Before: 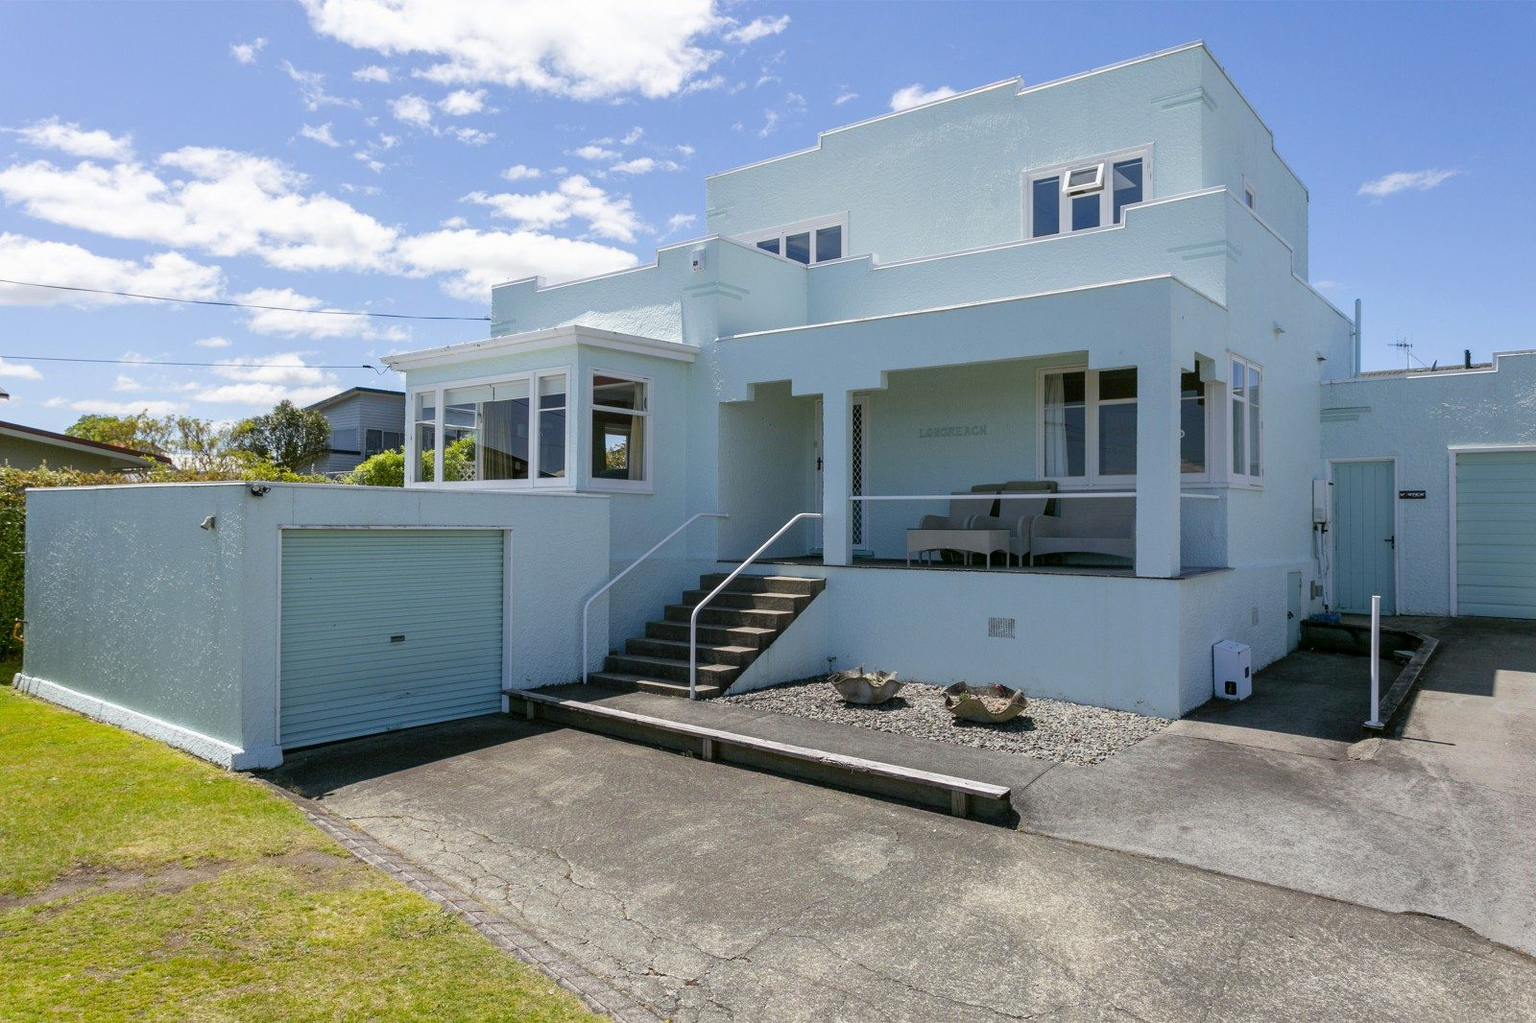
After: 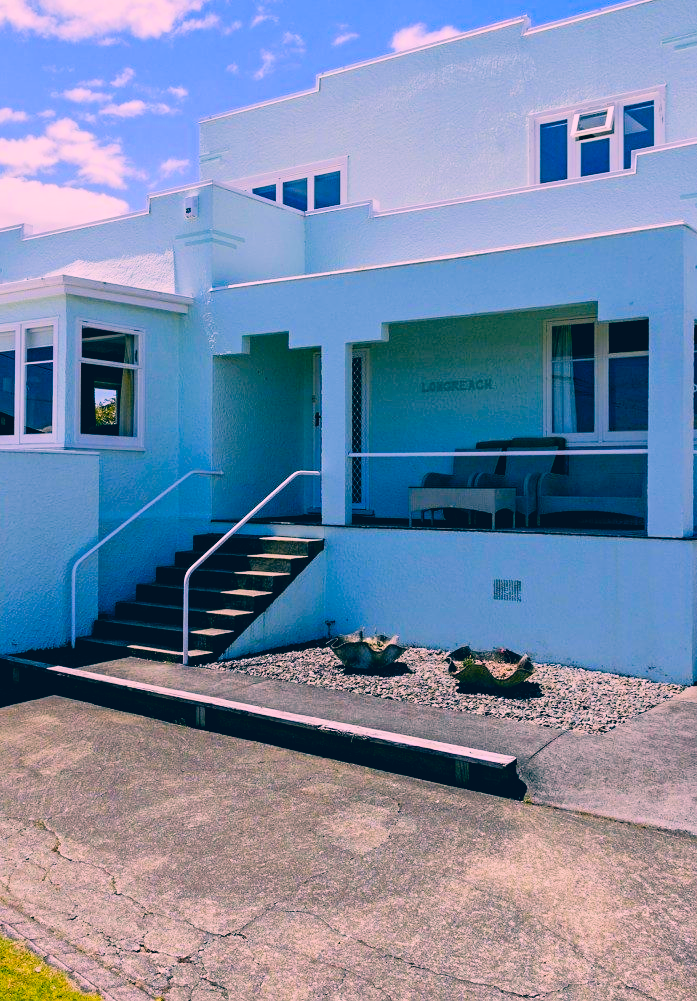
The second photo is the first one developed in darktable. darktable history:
crop: left 33.562%, top 6.034%, right 22.842%
color balance rgb: global offset › luminance -1.022%, perceptual saturation grading › global saturation 25.677%, perceptual brilliance grading › highlights 10.973%, perceptual brilliance grading › shadows -11.504%, global vibrance 20%
contrast equalizer: y [[0.5, 0.504, 0.515, 0.527, 0.535, 0.534], [0.5 ×6], [0.491, 0.387, 0.179, 0.068, 0.068, 0.068], [0 ×5, 0.023], [0 ×6]]
local contrast: mode bilateral grid, contrast 11, coarseness 24, detail 115%, midtone range 0.2
color correction: highlights a* 16.43, highlights b* 0.233, shadows a* -15.37, shadows b* -14.4, saturation 1.52
filmic rgb: middle gray luminance 28.99%, black relative exposure -10.34 EV, white relative exposure 5.47 EV, target black luminance 0%, hardness 3.94, latitude 2.25%, contrast 1.126, highlights saturation mix 4.53%, shadows ↔ highlights balance 15.85%
